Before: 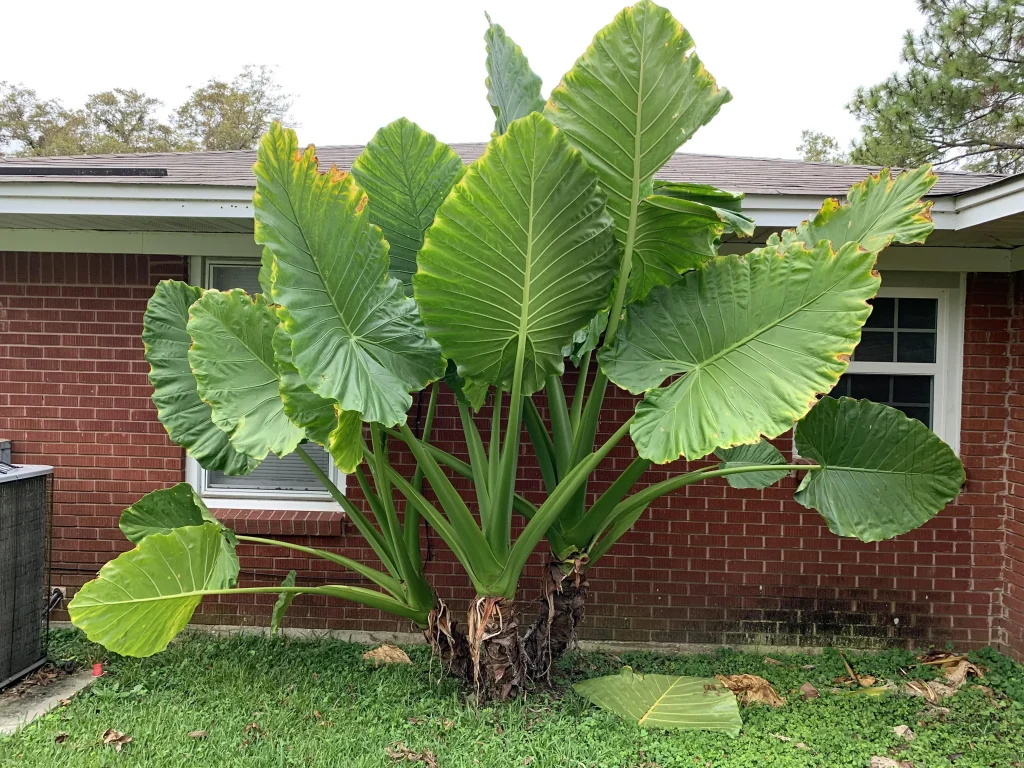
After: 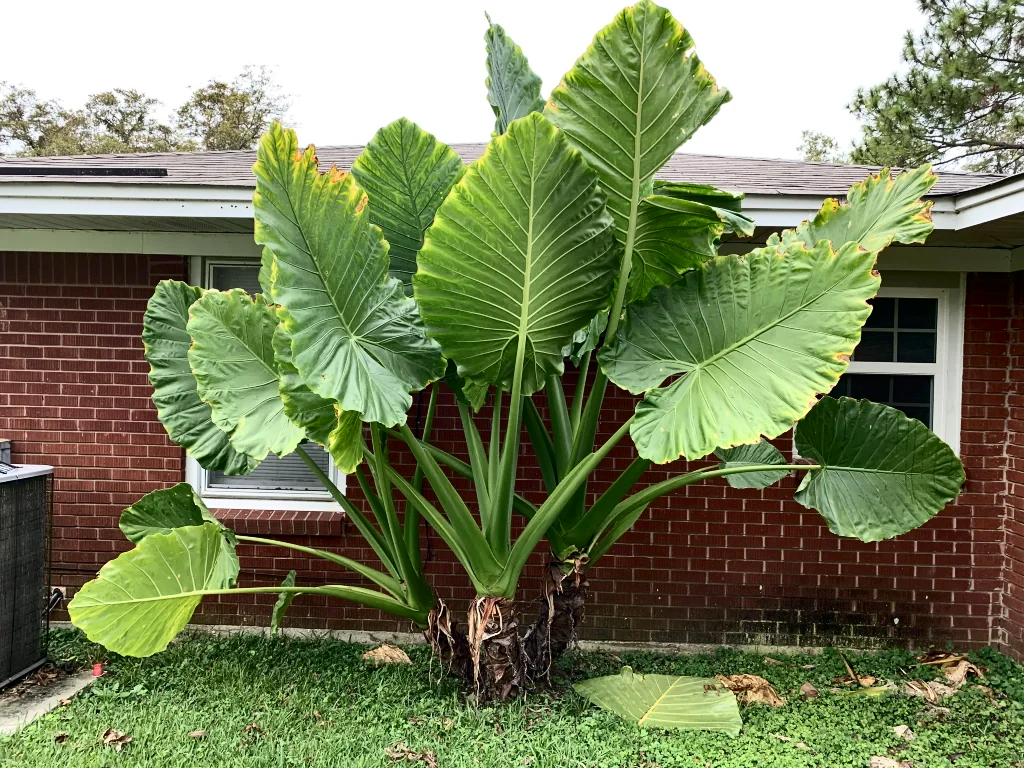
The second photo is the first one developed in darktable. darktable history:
shadows and highlights: soften with gaussian
contrast brightness saturation: contrast 0.299
